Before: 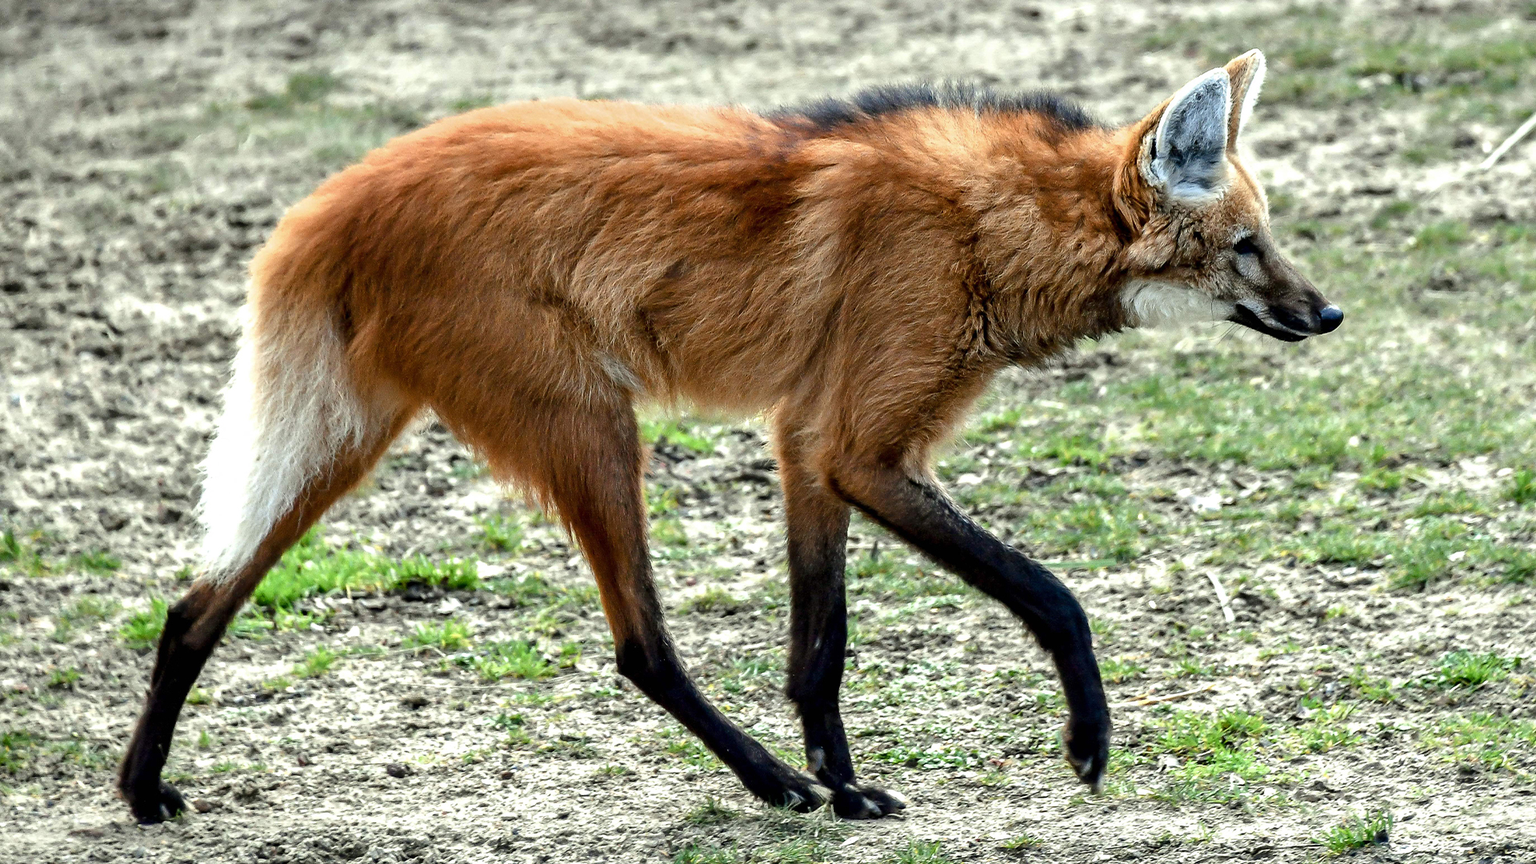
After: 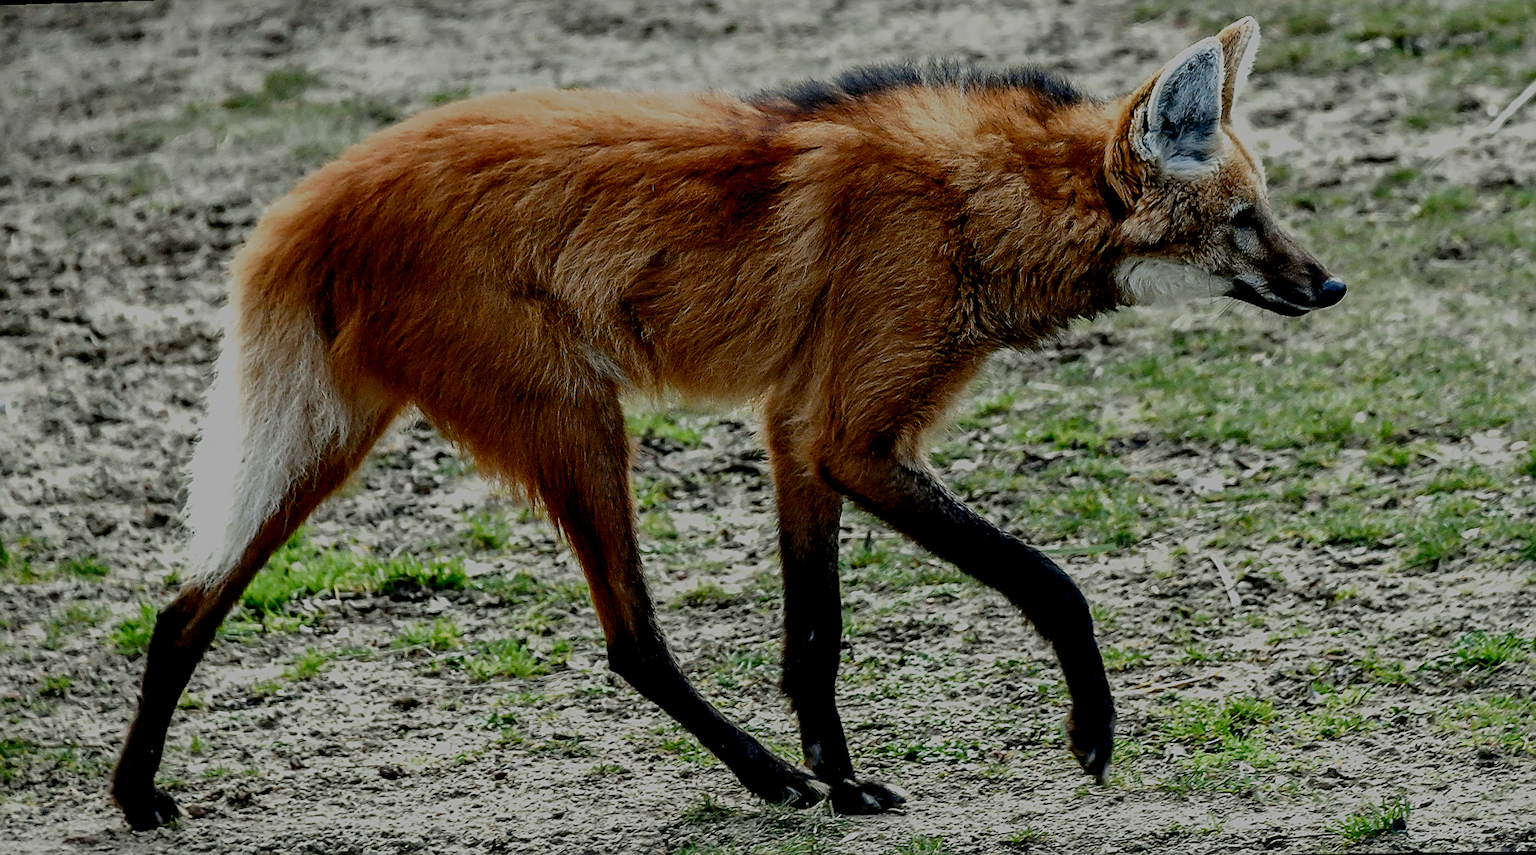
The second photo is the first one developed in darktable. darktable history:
contrast brightness saturation: contrast 0.07, brightness -0.13, saturation 0.06
rotate and perspective: rotation -1.32°, lens shift (horizontal) -0.031, crop left 0.015, crop right 0.985, crop top 0.047, crop bottom 0.982
sharpen: on, module defaults
filmic rgb: middle gray luminance 30%, black relative exposure -9 EV, white relative exposure 7 EV, threshold 6 EV, target black luminance 0%, hardness 2.94, latitude 2.04%, contrast 0.963, highlights saturation mix 5%, shadows ↔ highlights balance 12.16%, add noise in highlights 0, preserve chrominance no, color science v3 (2019), use custom middle-gray values true, iterations of high-quality reconstruction 0, contrast in highlights soft, enable highlight reconstruction true
